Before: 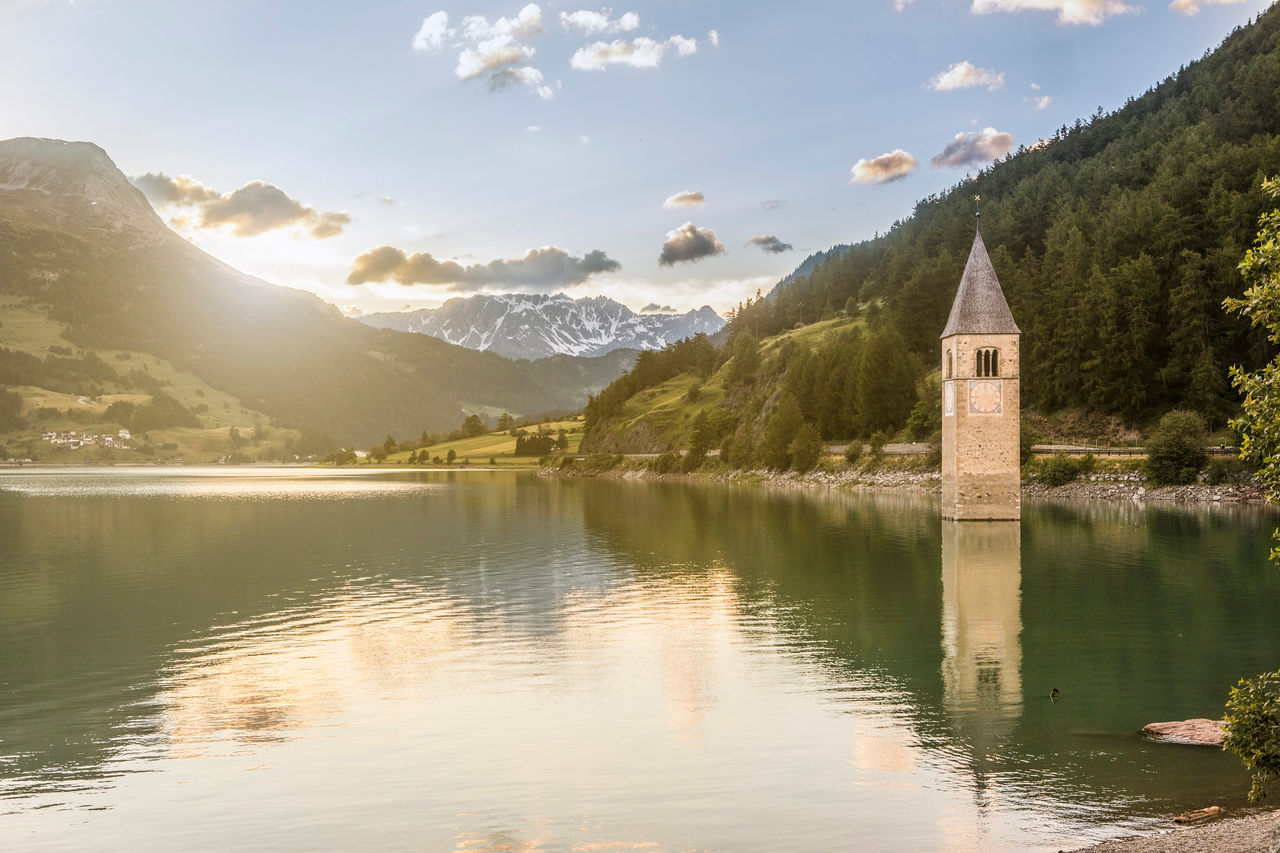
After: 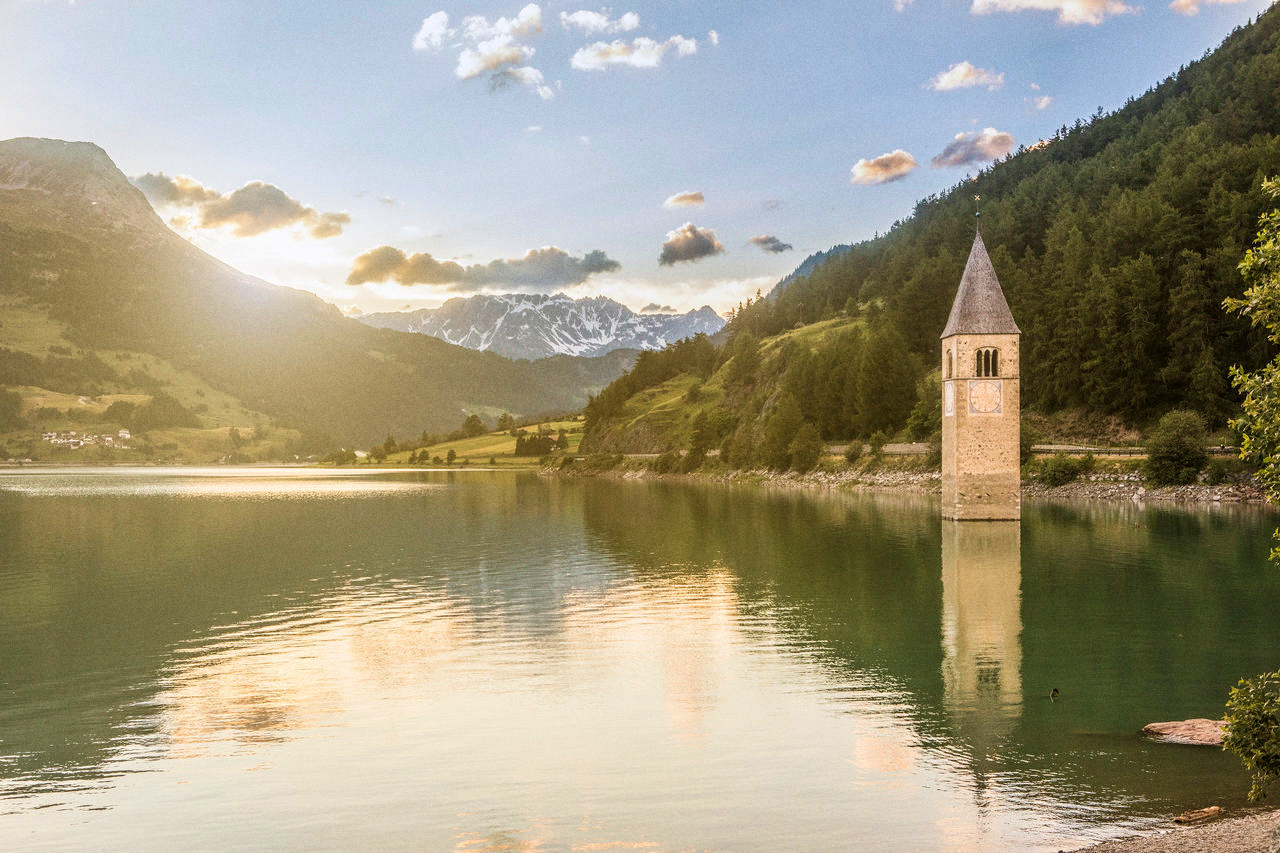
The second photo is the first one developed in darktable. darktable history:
velvia: on, module defaults
grain: coarseness 0.09 ISO
tone equalizer: on, module defaults
